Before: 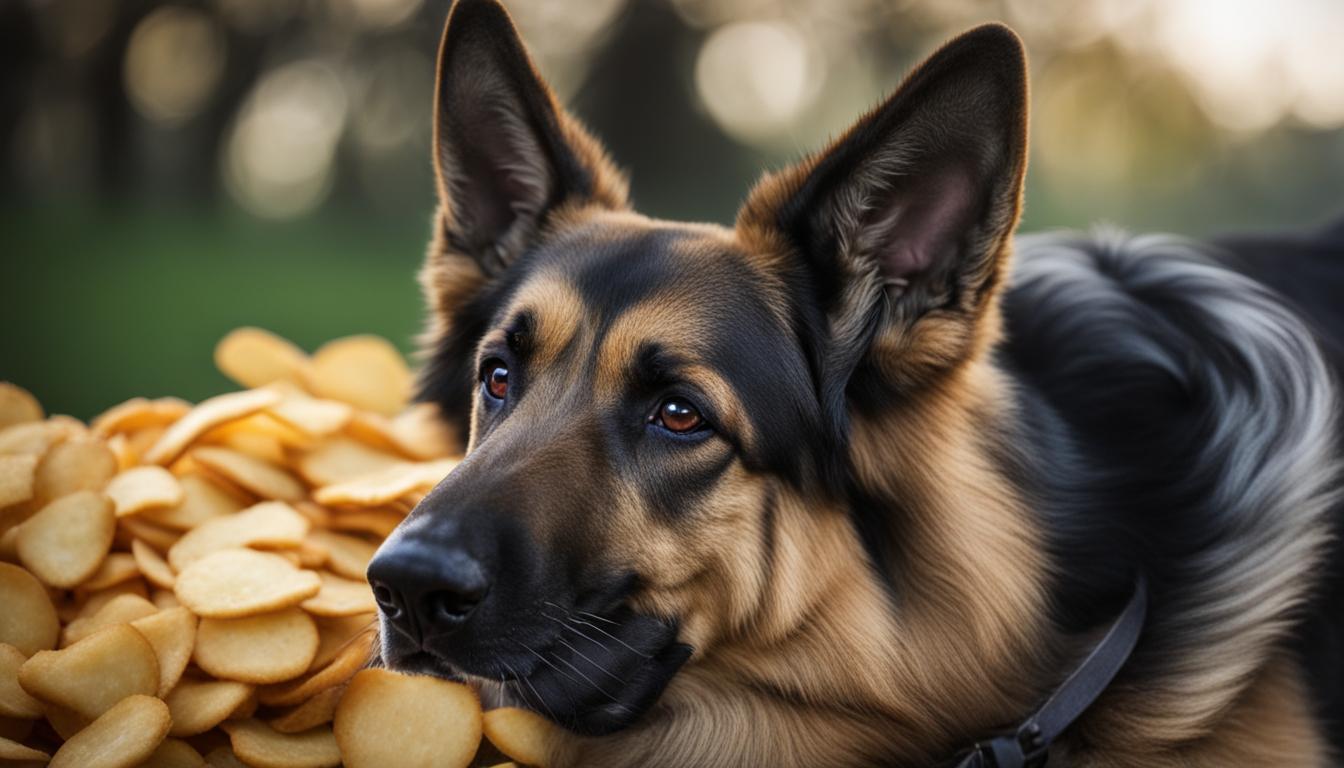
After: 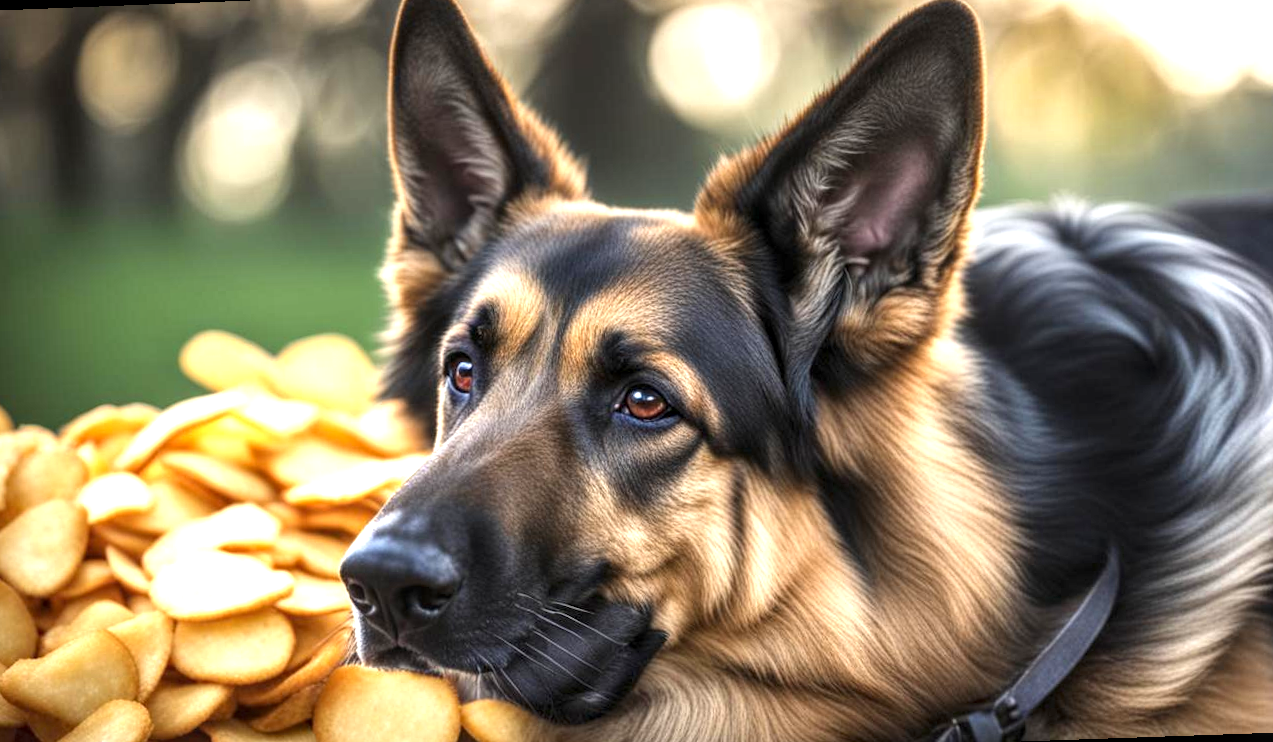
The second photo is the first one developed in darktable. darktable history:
rotate and perspective: rotation -2.12°, lens shift (vertical) 0.009, lens shift (horizontal) -0.008, automatic cropping original format, crop left 0.036, crop right 0.964, crop top 0.05, crop bottom 0.959
local contrast: detail 130%
exposure: black level correction 0, exposure 1.2 EV, compensate exposure bias true, compensate highlight preservation false
